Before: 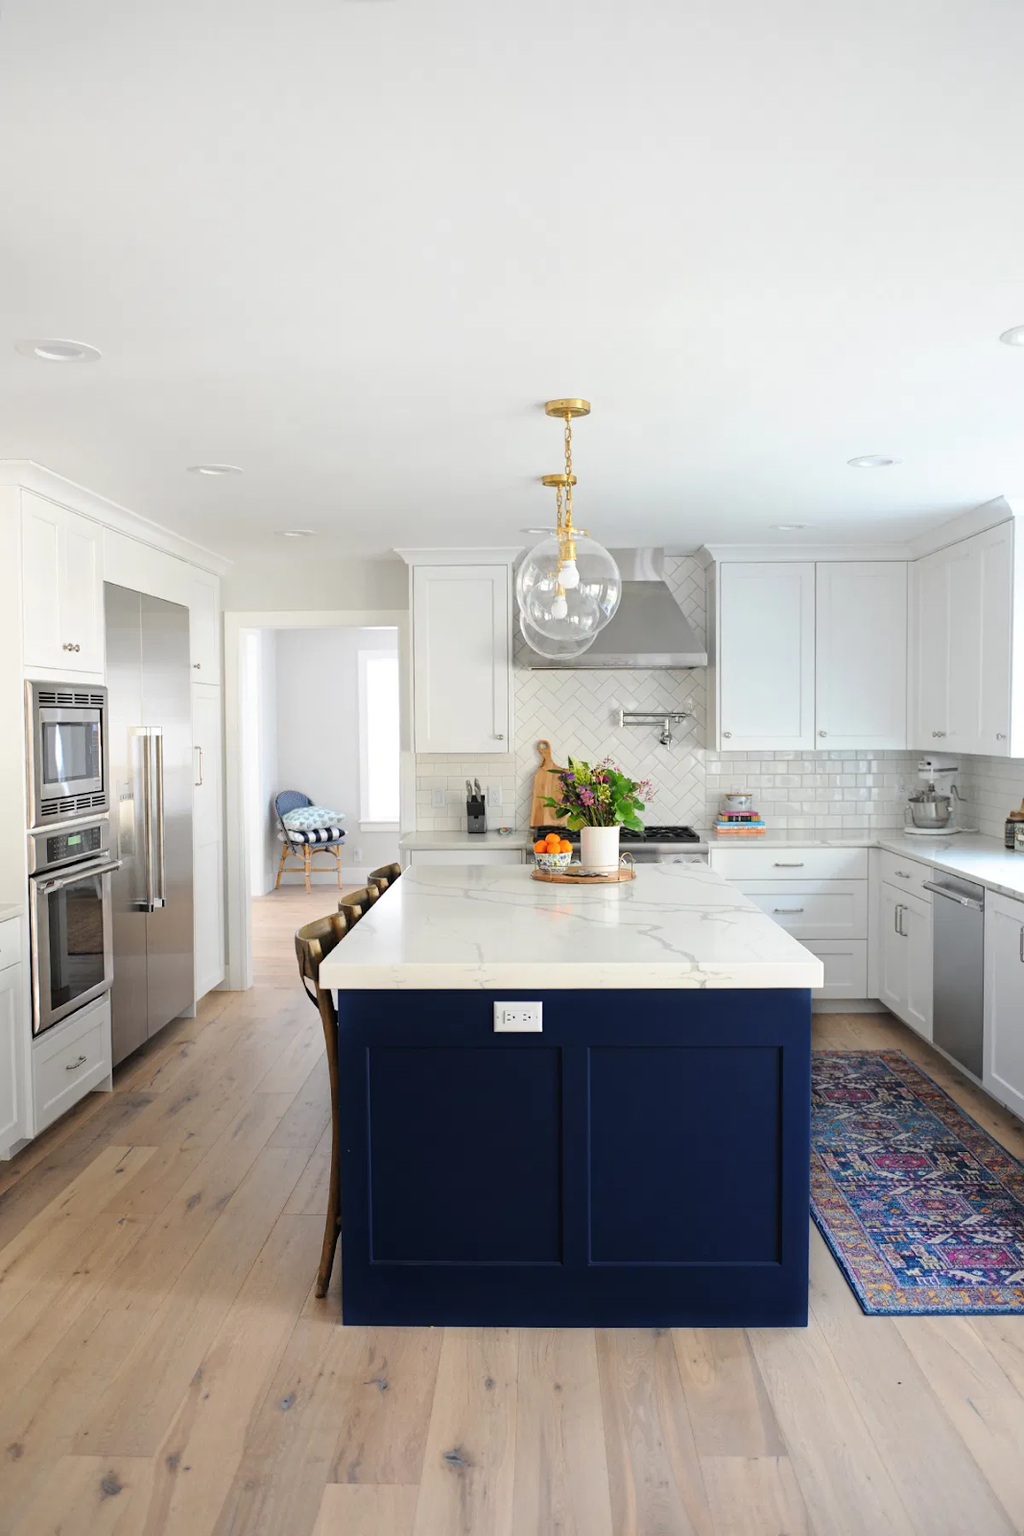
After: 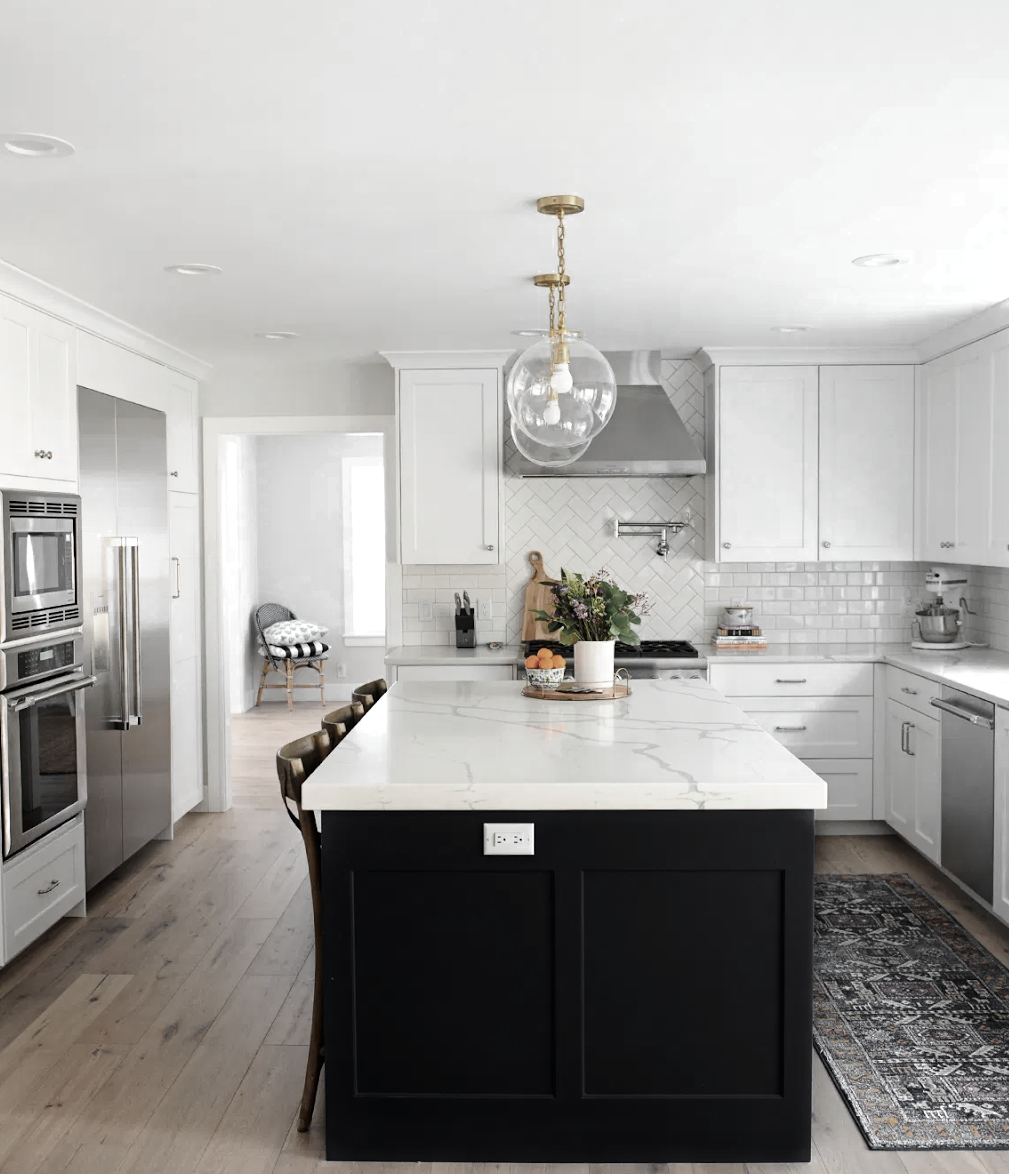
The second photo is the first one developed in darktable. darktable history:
contrast brightness saturation: contrast 0.125, brightness -0.115, saturation 0.204
color zones: curves: ch0 [(0, 0.613) (0.01, 0.613) (0.245, 0.448) (0.498, 0.529) (0.642, 0.665) (0.879, 0.777) (0.99, 0.613)]; ch1 [(0, 0.035) (0.121, 0.189) (0.259, 0.197) (0.415, 0.061) (0.589, 0.022) (0.732, 0.022) (0.857, 0.026) (0.991, 0.053)]
crop and rotate: left 2.973%, top 13.766%, right 2.369%, bottom 12.854%
exposure: exposure 0.023 EV, compensate highlight preservation false
